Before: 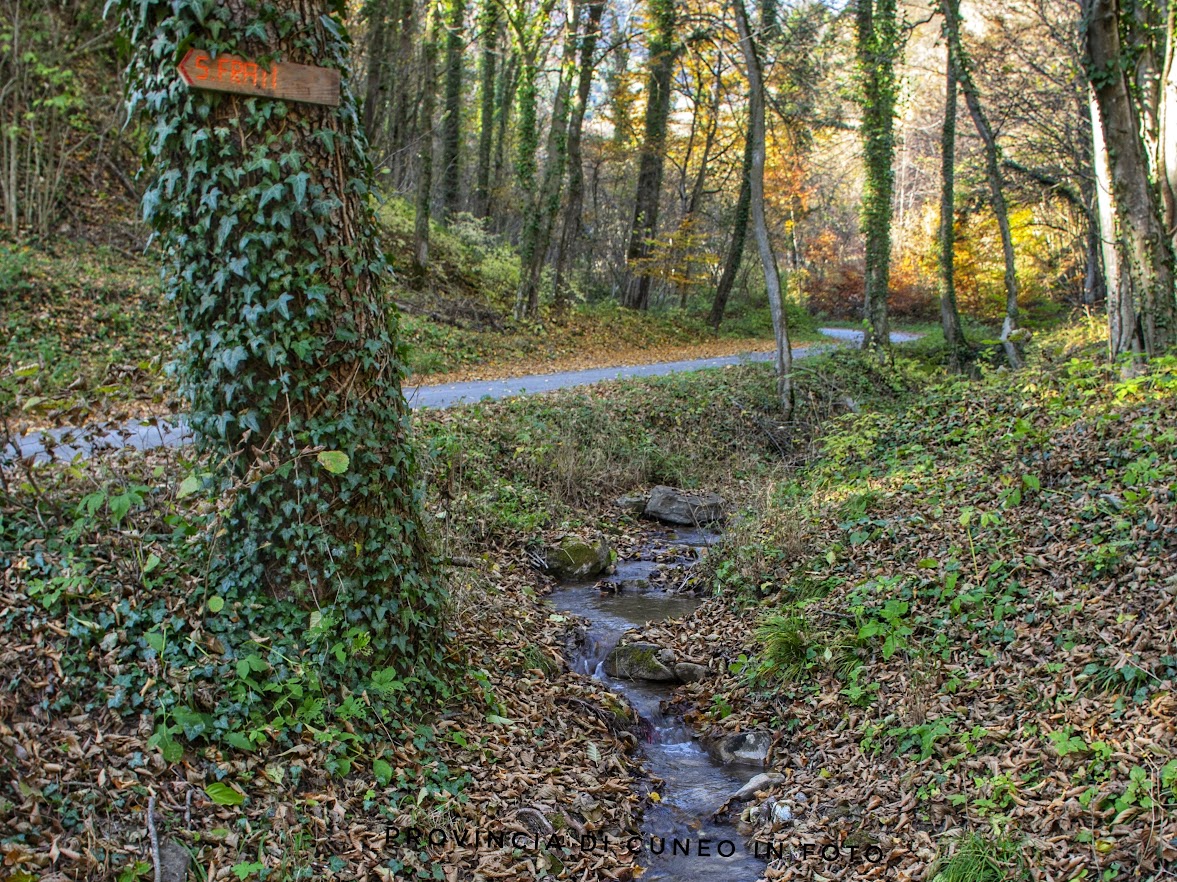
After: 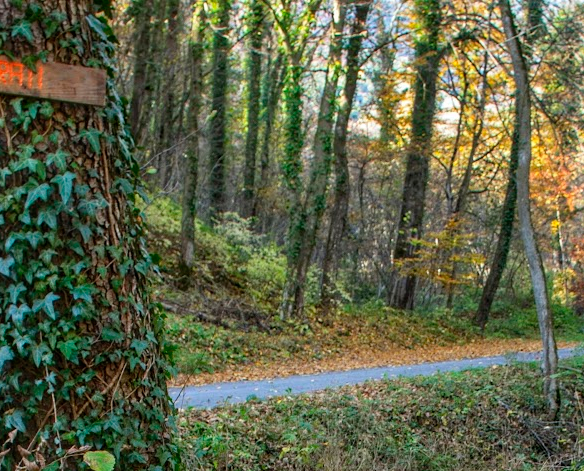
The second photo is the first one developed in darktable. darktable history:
crop: left 19.885%, right 30.471%, bottom 46.579%
